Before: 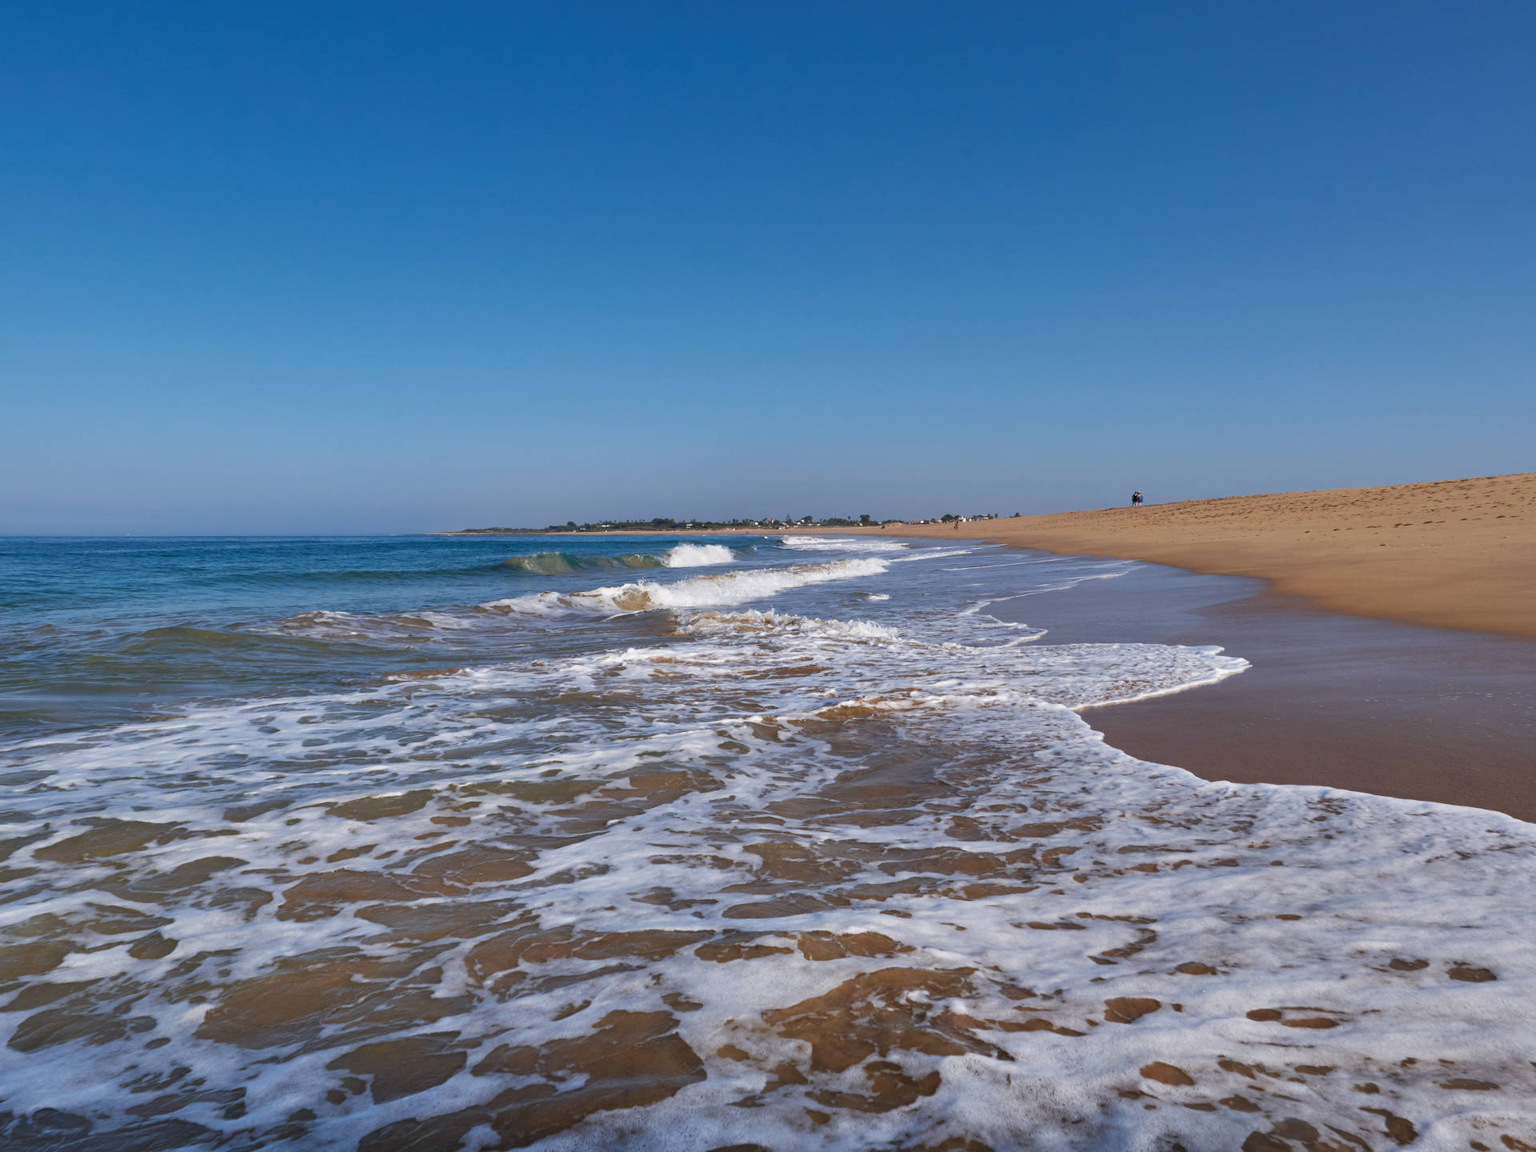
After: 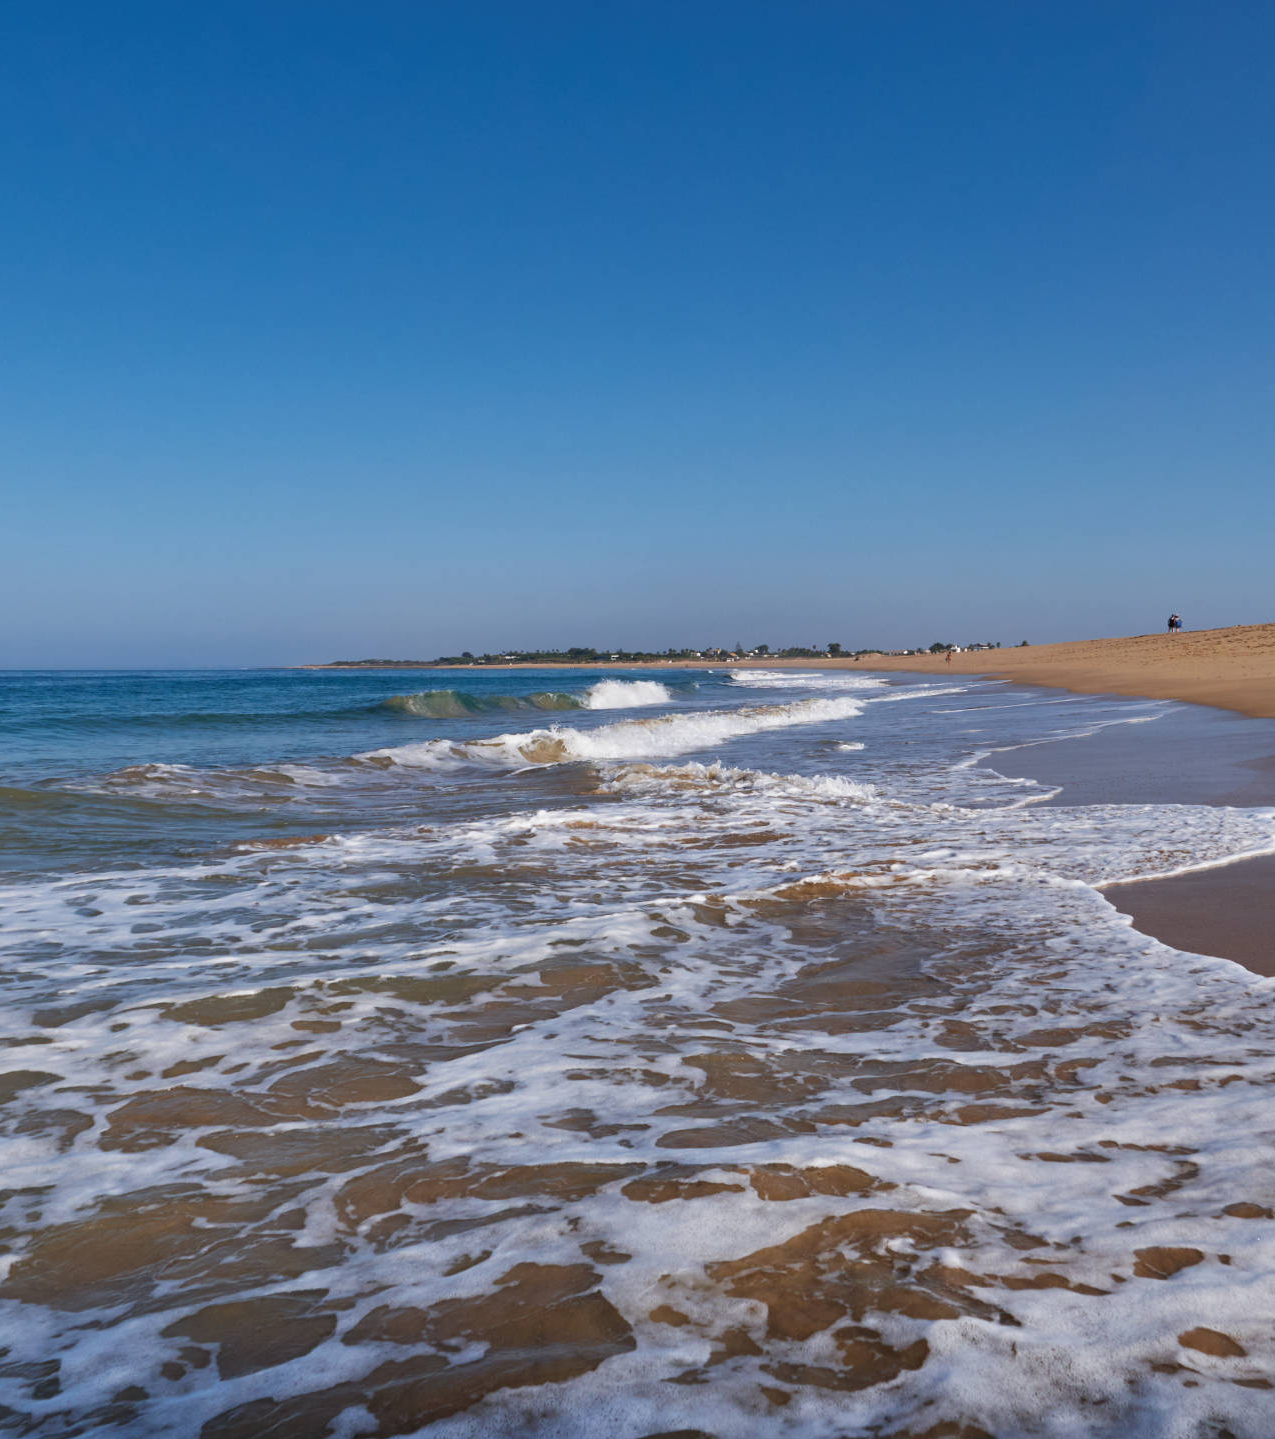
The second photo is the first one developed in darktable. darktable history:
crop and rotate: left 12.896%, right 20.666%
